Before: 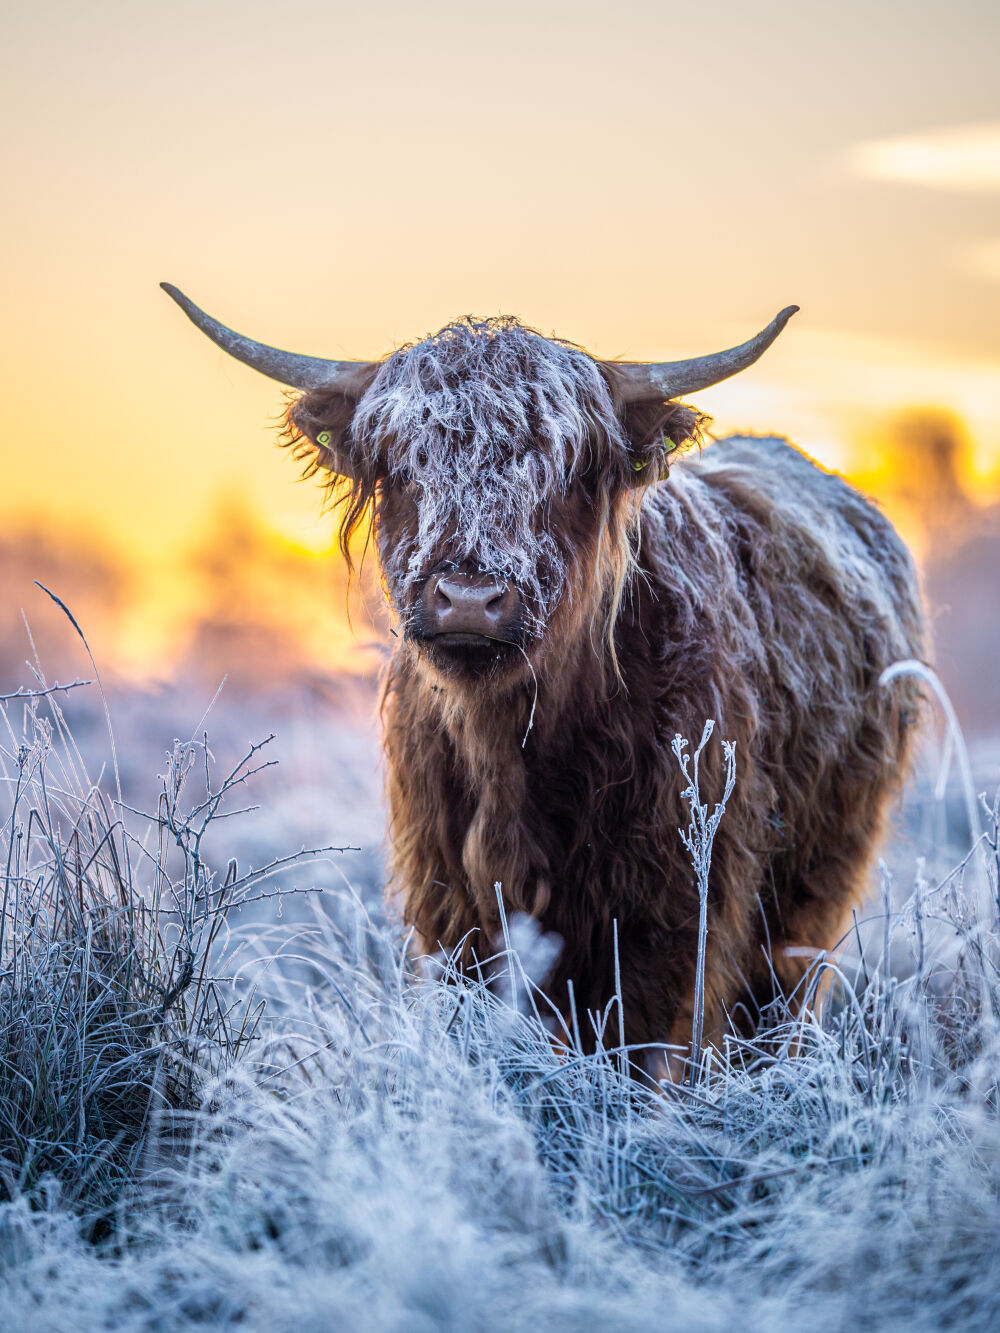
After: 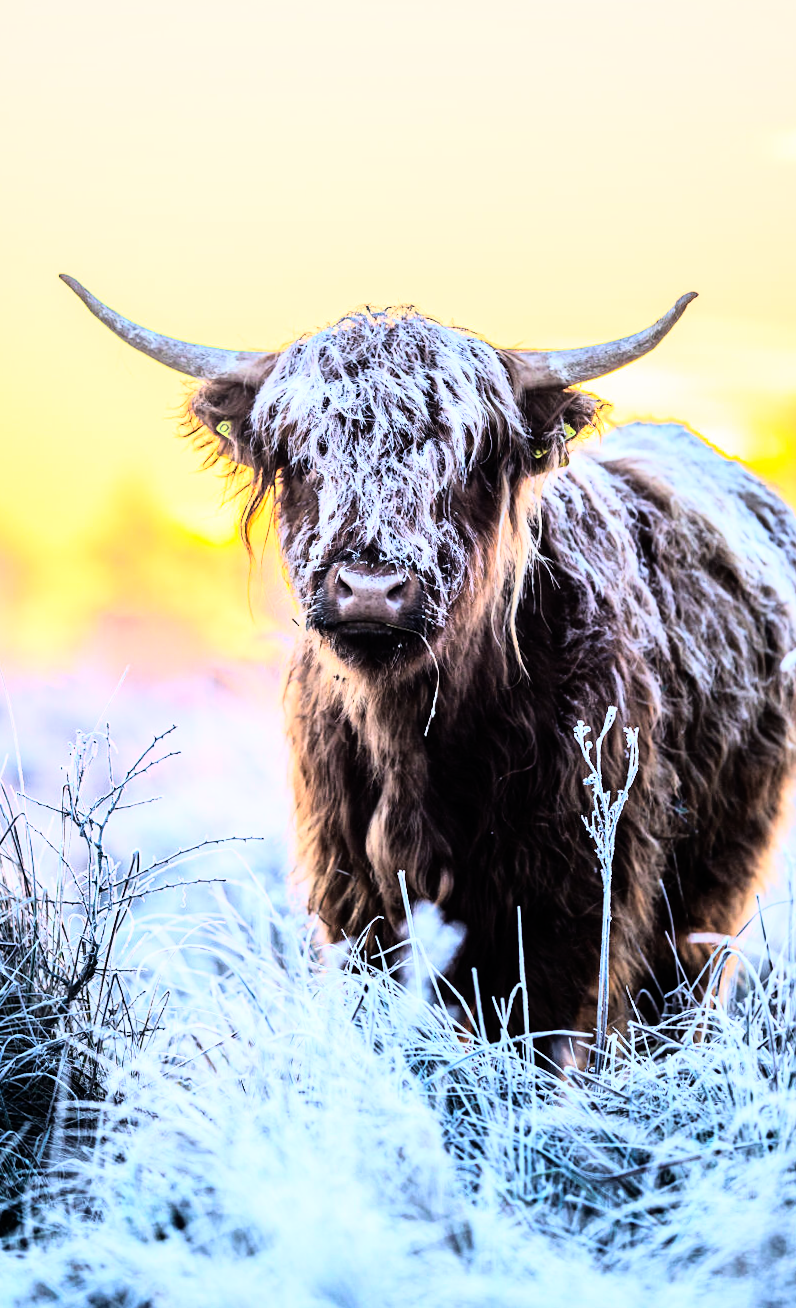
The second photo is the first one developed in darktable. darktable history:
rgb curve: curves: ch0 [(0, 0) (0.21, 0.15) (0.24, 0.21) (0.5, 0.75) (0.75, 0.96) (0.89, 0.99) (1, 1)]; ch1 [(0, 0.02) (0.21, 0.13) (0.25, 0.2) (0.5, 0.67) (0.75, 0.9) (0.89, 0.97) (1, 1)]; ch2 [(0, 0.02) (0.21, 0.13) (0.25, 0.2) (0.5, 0.67) (0.75, 0.9) (0.89, 0.97) (1, 1)], compensate middle gray true
white balance: emerald 1
crop and rotate: left 9.597%, right 10.195%
rotate and perspective: rotation -0.45°, automatic cropping original format, crop left 0.008, crop right 0.992, crop top 0.012, crop bottom 0.988
